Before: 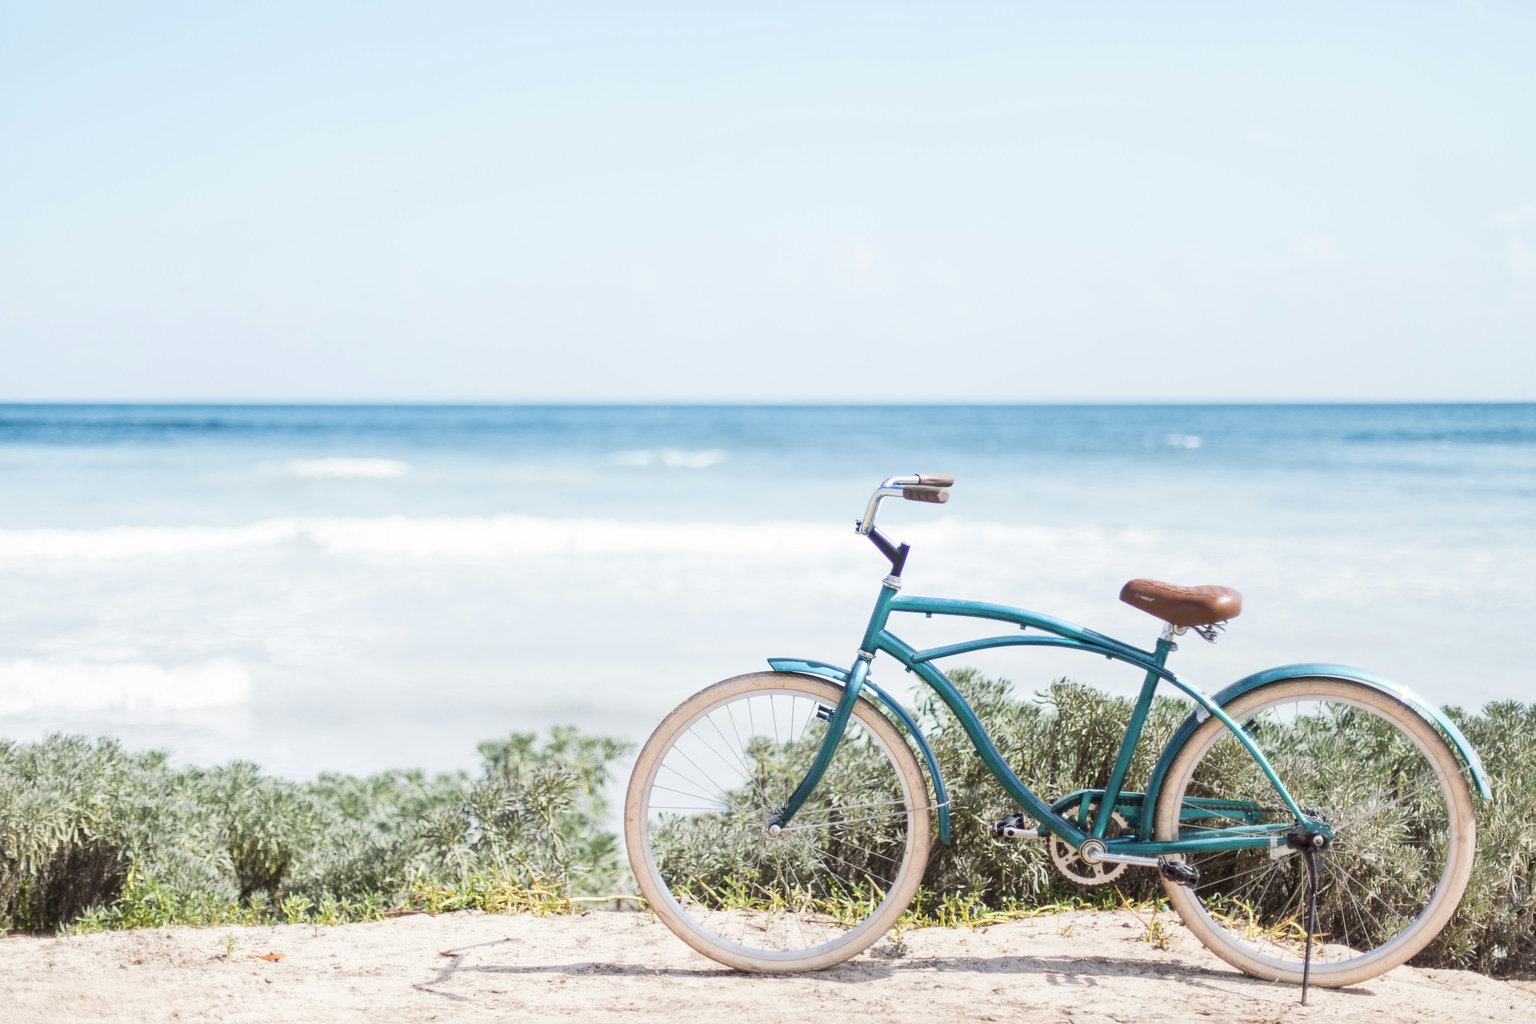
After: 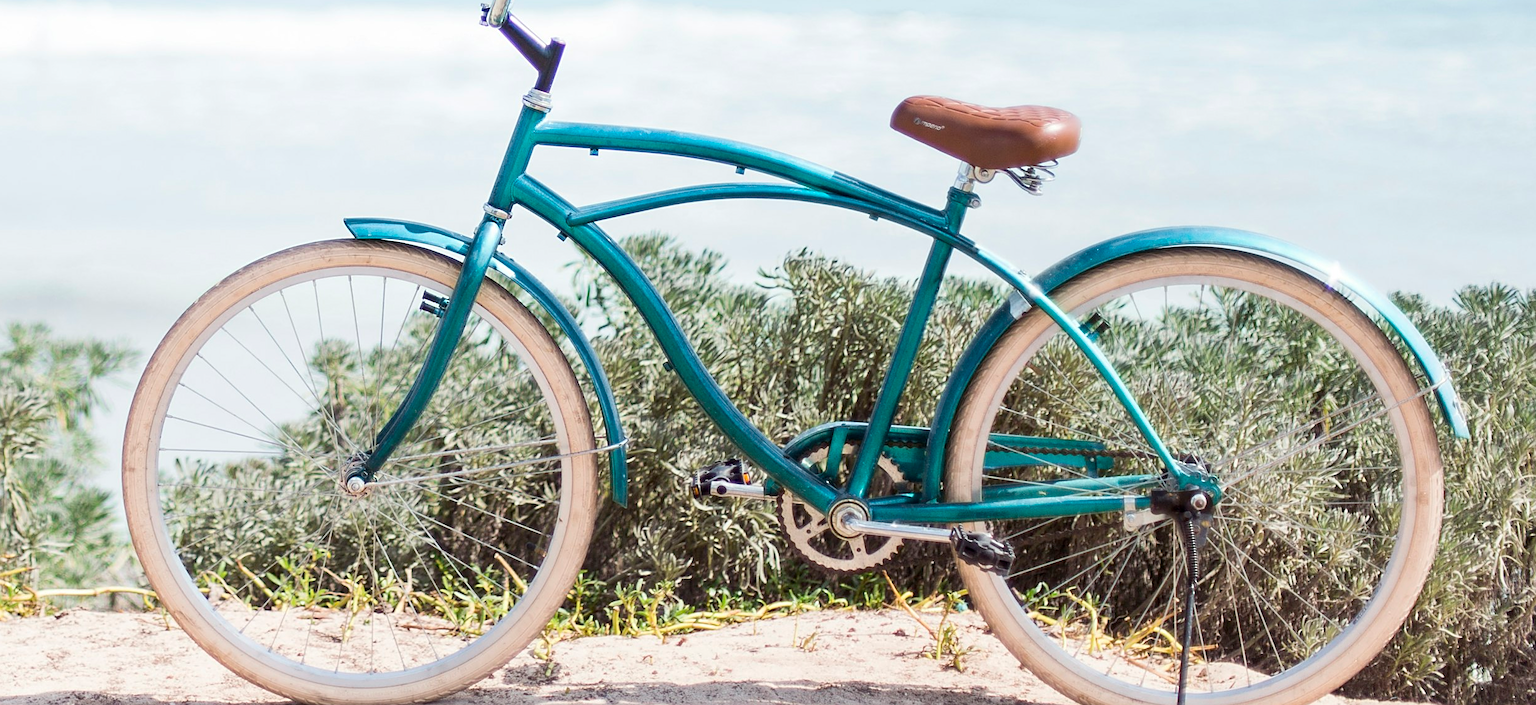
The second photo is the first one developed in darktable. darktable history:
sharpen: on, module defaults
crop and rotate: left 35.55%, top 50.564%, bottom 4.987%
